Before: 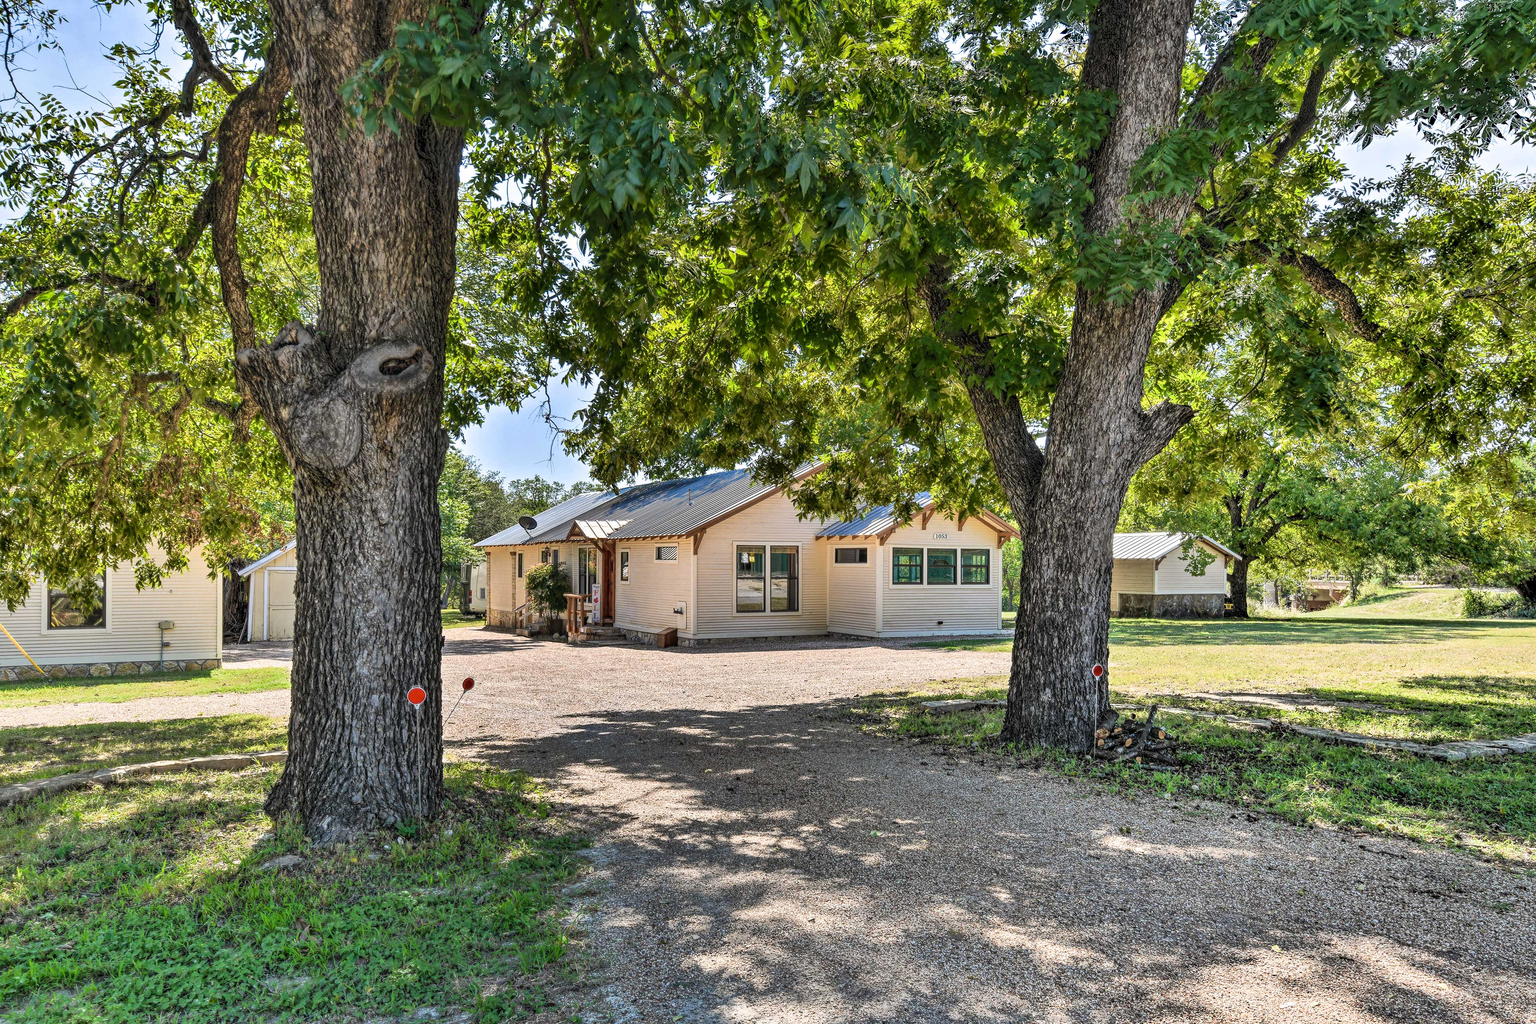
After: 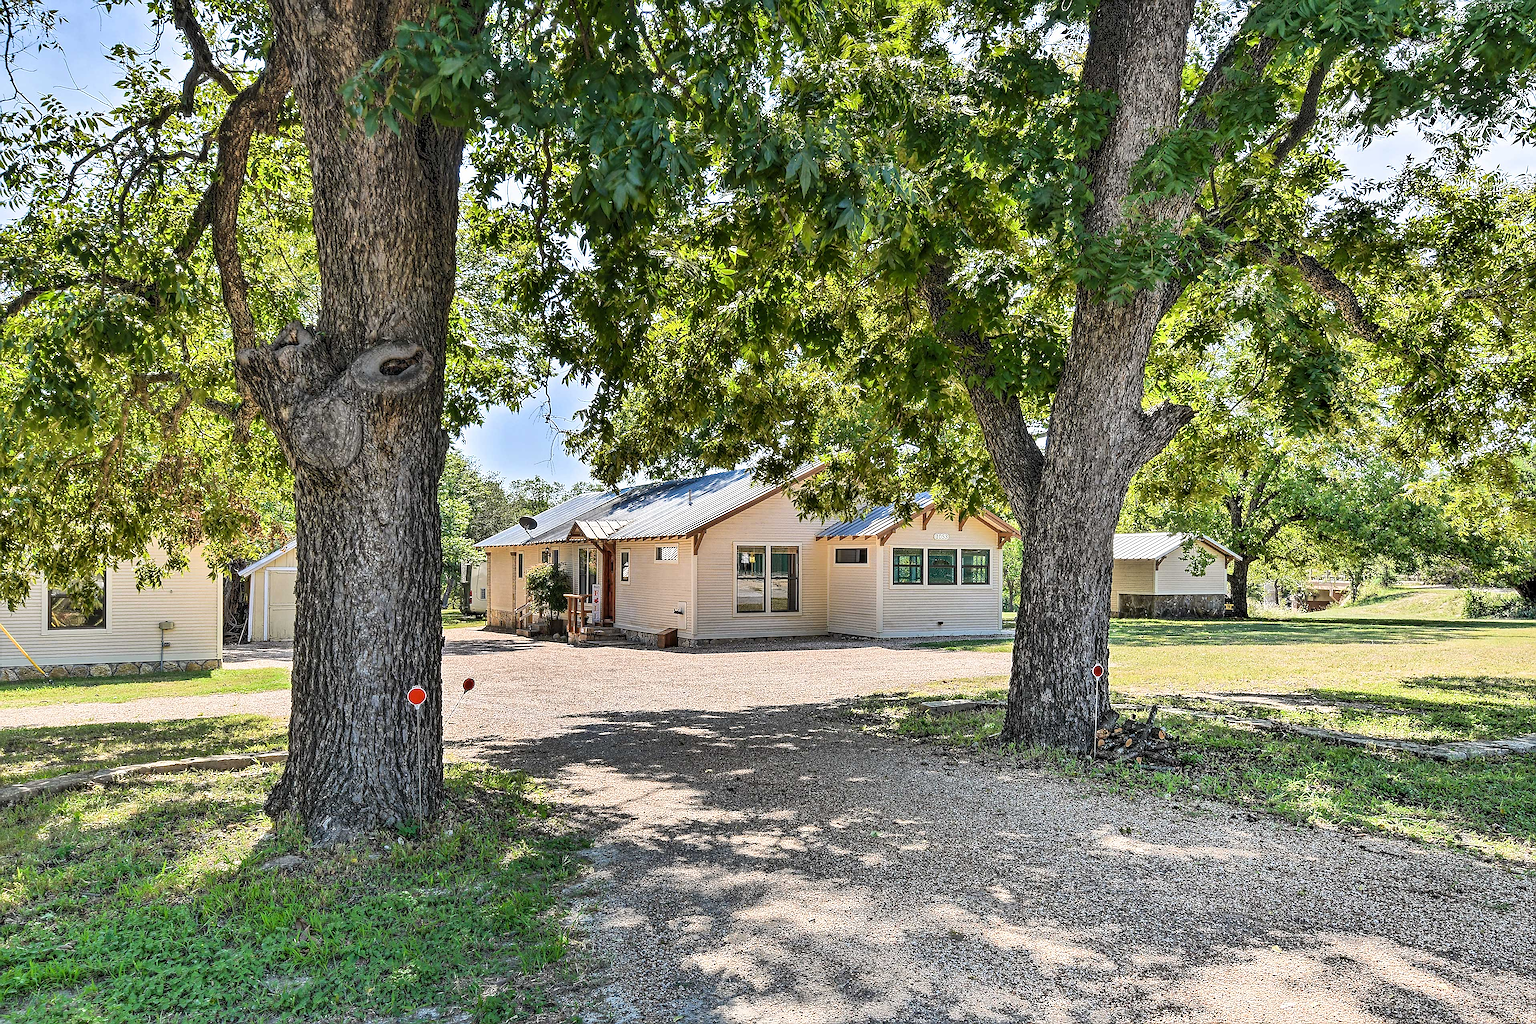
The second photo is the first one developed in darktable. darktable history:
exposure: compensate highlight preservation false
sharpen: radius 1.39, amount 1.264, threshold 0.737
